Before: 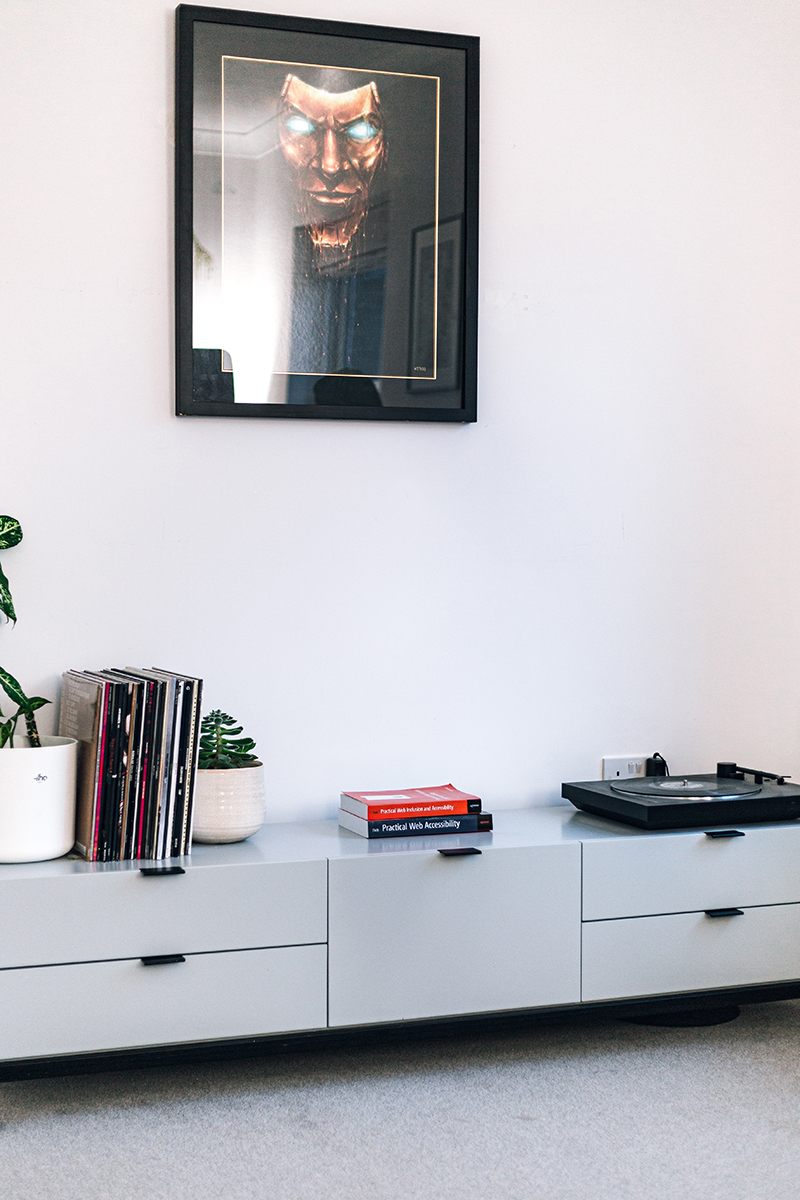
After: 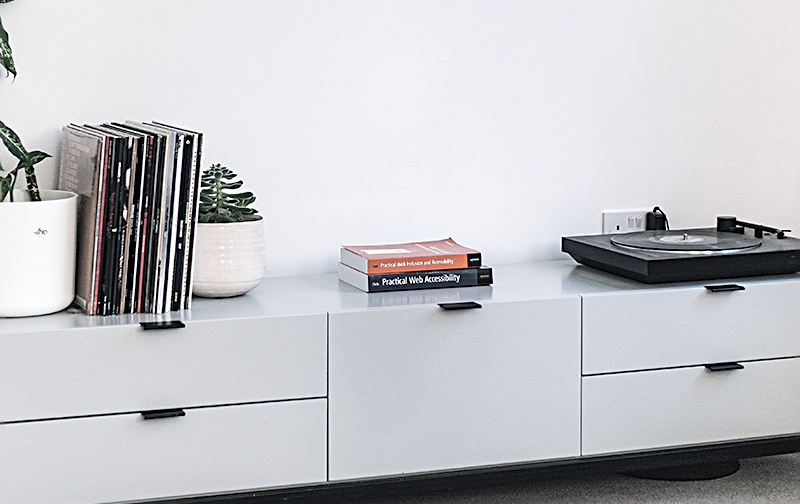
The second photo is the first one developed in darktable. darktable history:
sharpen: on, module defaults
crop: top 45.551%, bottom 12.262%
contrast brightness saturation: brightness 0.18, saturation -0.5
